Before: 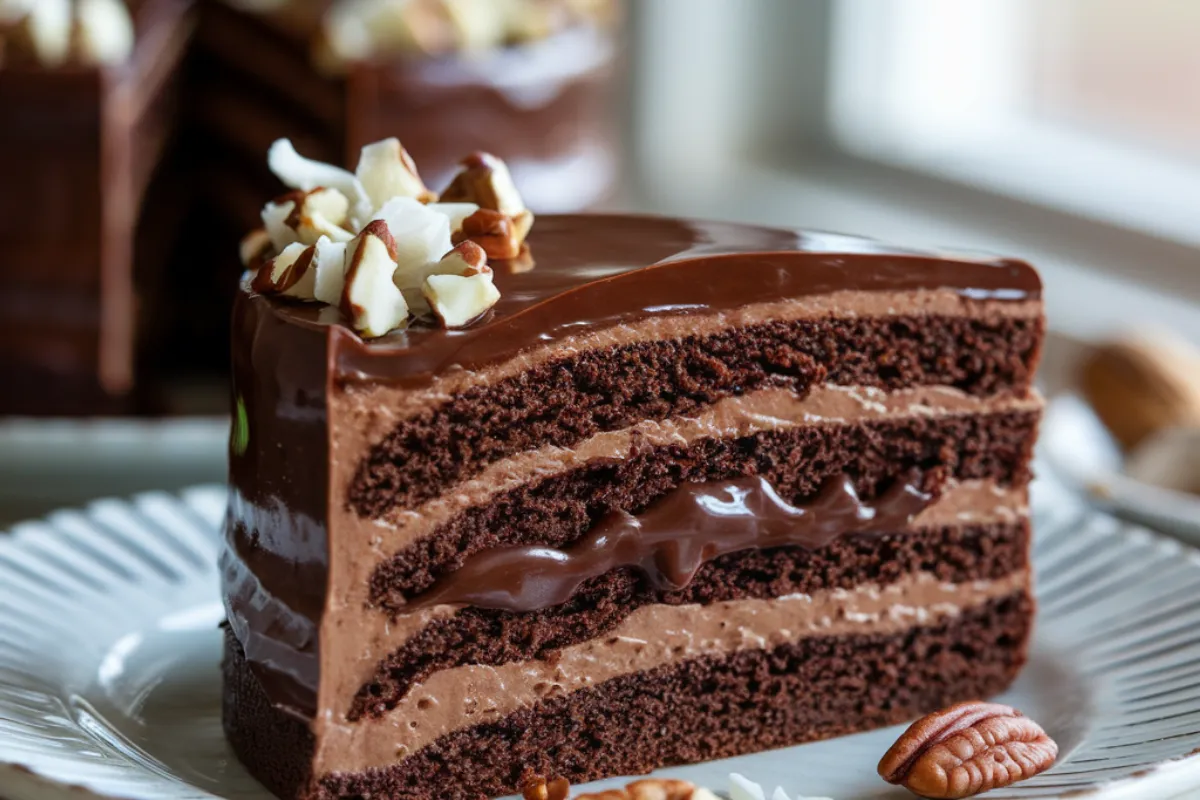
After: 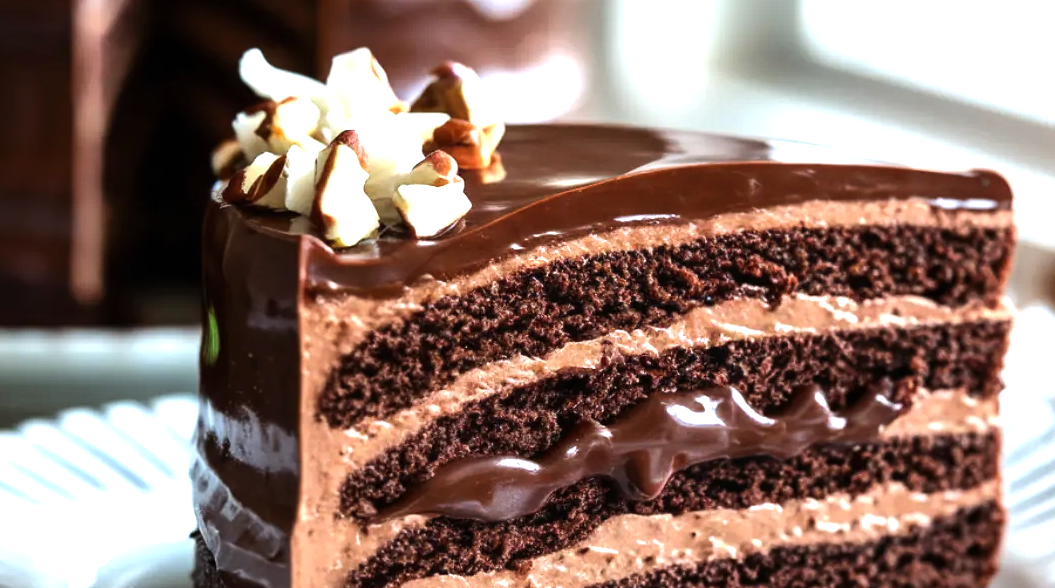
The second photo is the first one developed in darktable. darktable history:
crop and rotate: left 2.425%, top 11.305%, right 9.6%, bottom 15.08%
exposure: black level correction 0, exposure 0.7 EV, compensate exposure bias true, compensate highlight preservation false
tone equalizer: -8 EV -0.75 EV, -7 EV -0.7 EV, -6 EV -0.6 EV, -5 EV -0.4 EV, -3 EV 0.4 EV, -2 EV 0.6 EV, -1 EV 0.7 EV, +0 EV 0.75 EV, edges refinement/feathering 500, mask exposure compensation -1.57 EV, preserve details no
